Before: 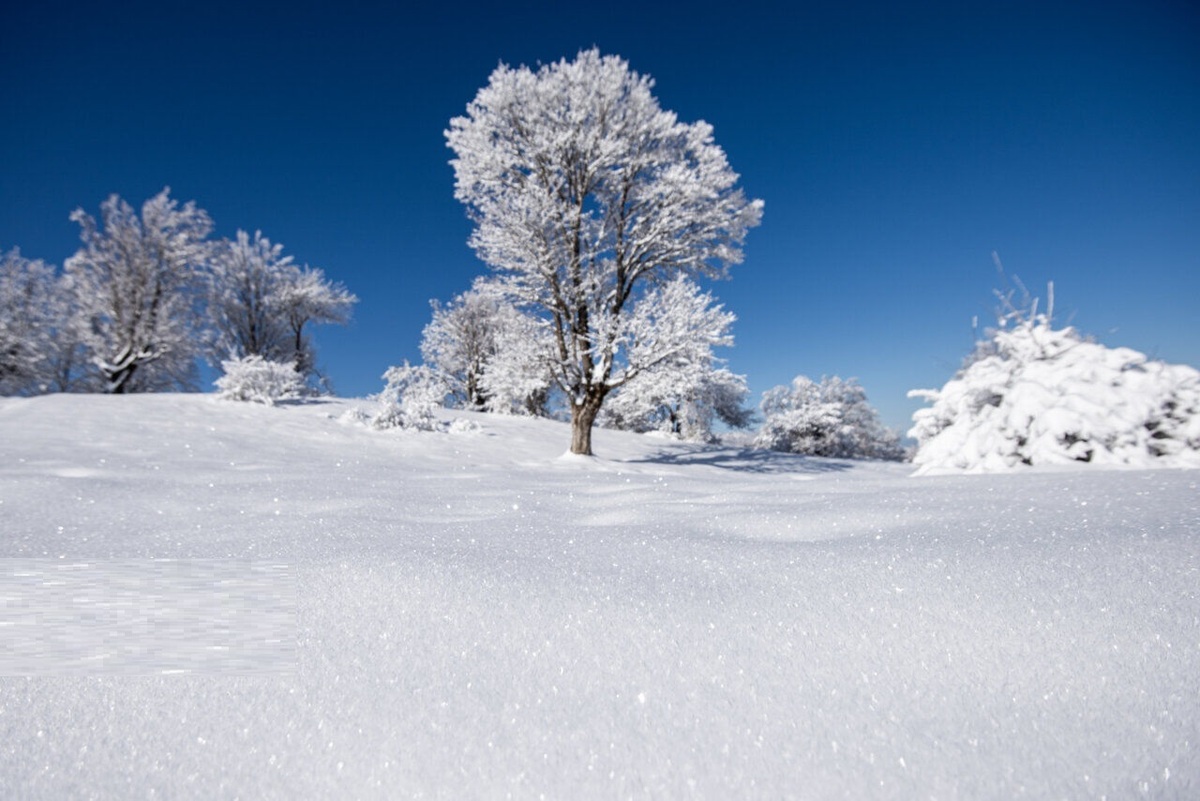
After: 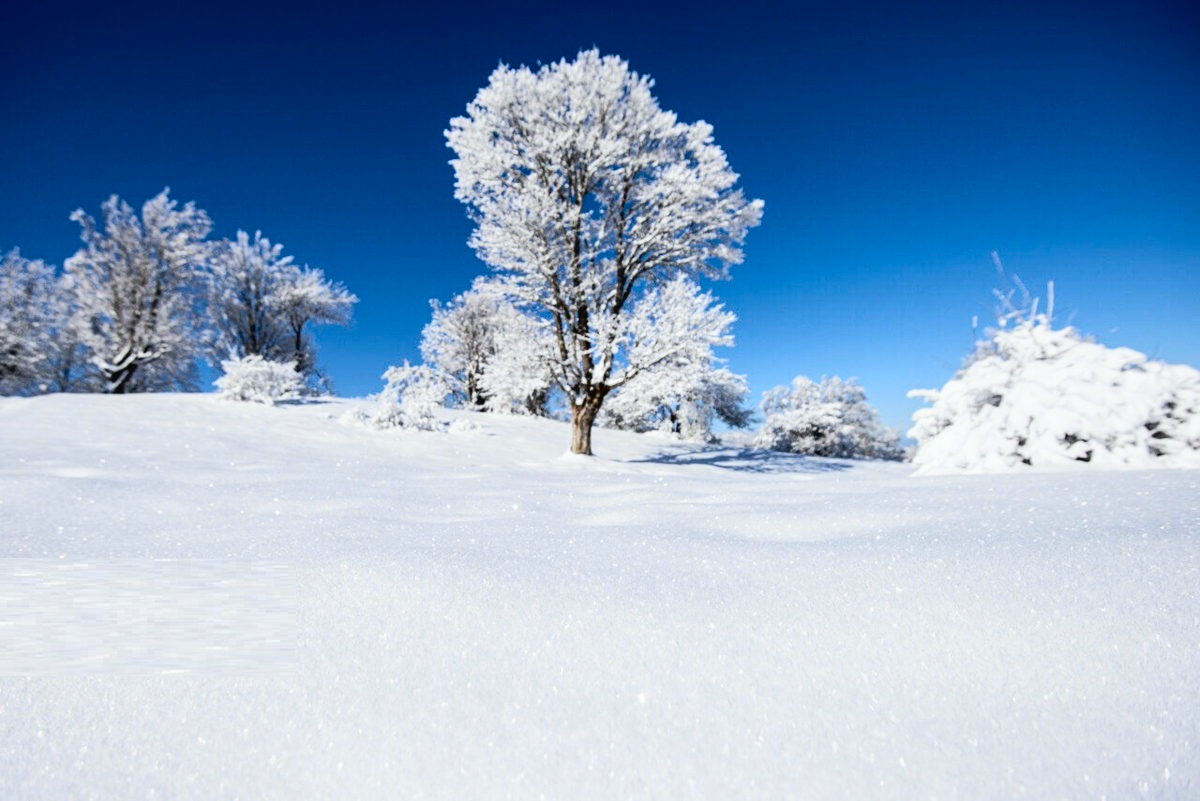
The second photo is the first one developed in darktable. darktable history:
tone curve: curves: ch0 [(0, 0.021) (0.148, 0.076) (0.232, 0.191) (0.398, 0.423) (0.572, 0.672) (0.705, 0.812) (0.877, 0.931) (0.99, 0.987)]; ch1 [(0, 0) (0.377, 0.325) (0.493, 0.486) (0.508, 0.502) (0.515, 0.514) (0.554, 0.586) (0.623, 0.658) (0.701, 0.704) (0.778, 0.751) (1, 1)]; ch2 [(0, 0) (0.431, 0.398) (0.485, 0.486) (0.495, 0.498) (0.511, 0.507) (0.58, 0.66) (0.679, 0.757) (0.749, 0.829) (1, 0.991)], color space Lab, independent channels
